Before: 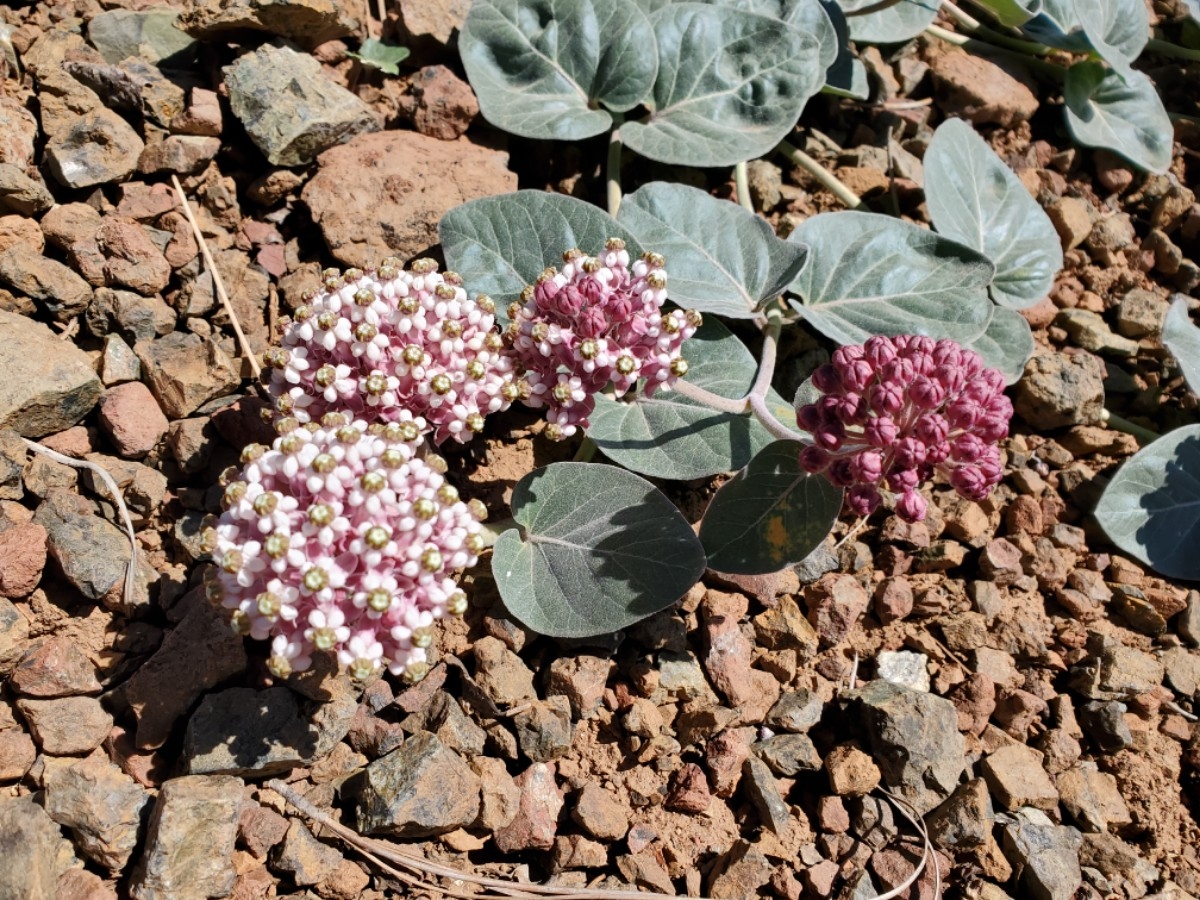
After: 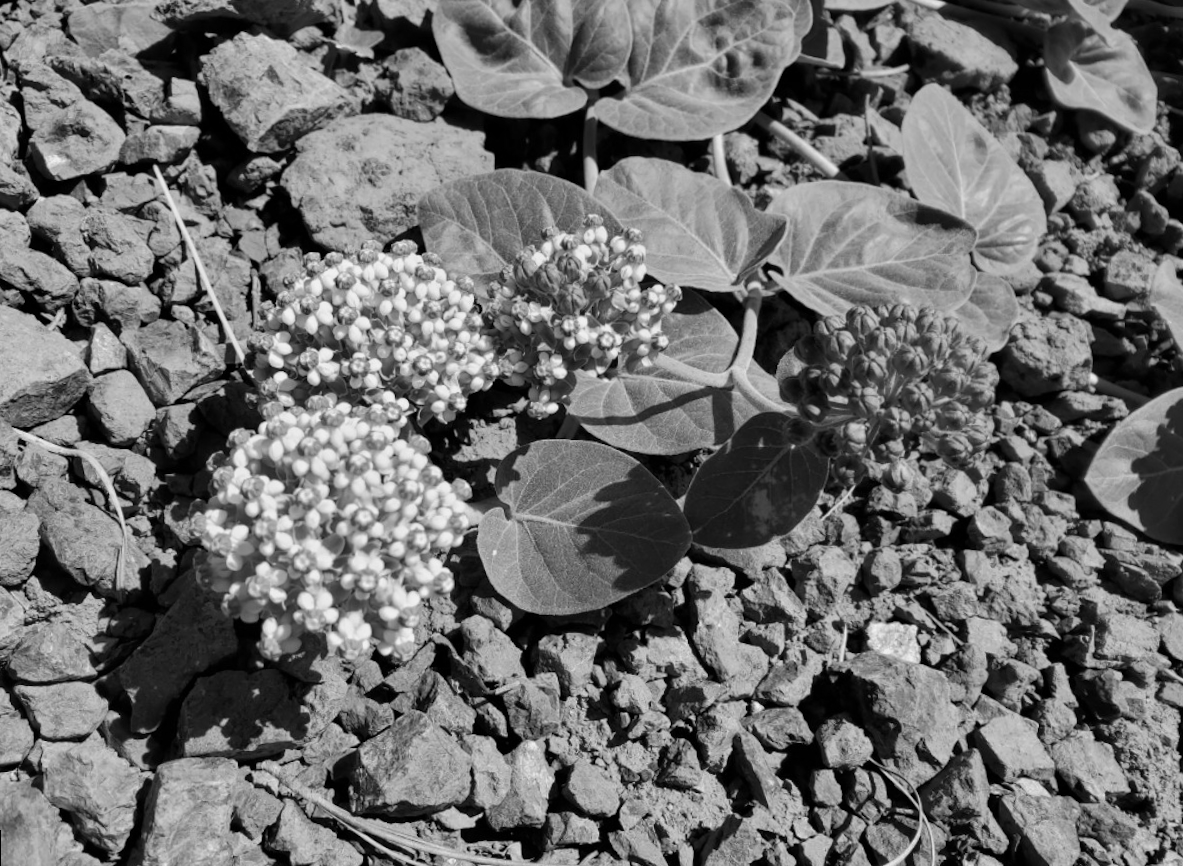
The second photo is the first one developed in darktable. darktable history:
rotate and perspective: rotation -1.32°, lens shift (horizontal) -0.031, crop left 0.015, crop right 0.985, crop top 0.047, crop bottom 0.982
monochrome: a 26.22, b 42.67, size 0.8
